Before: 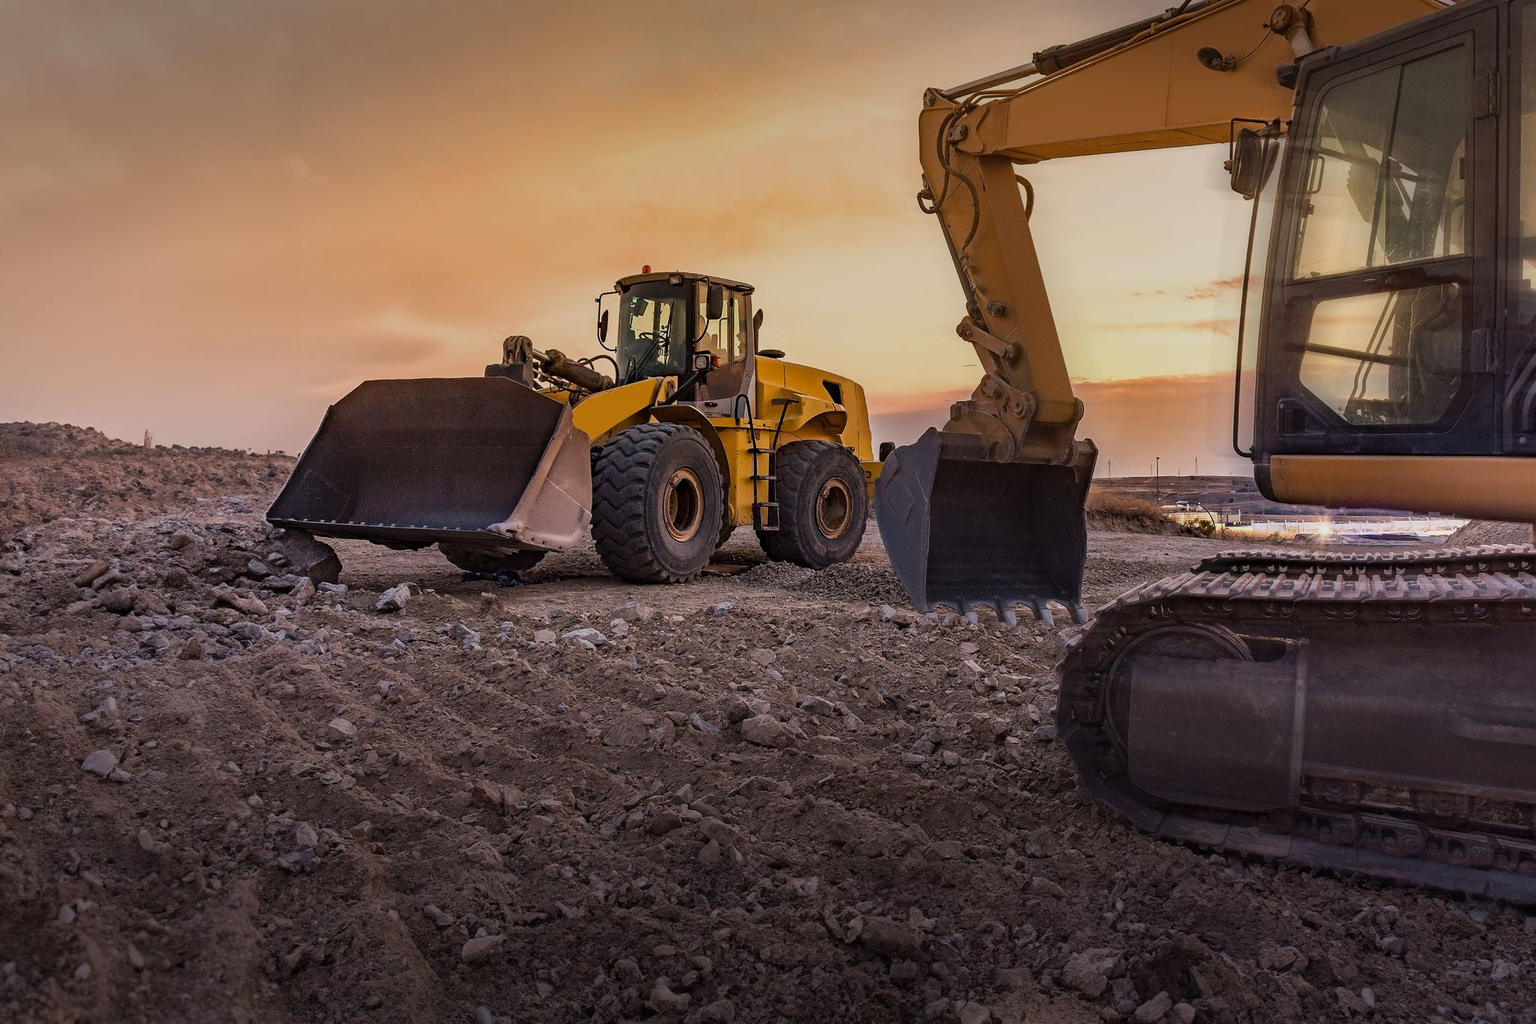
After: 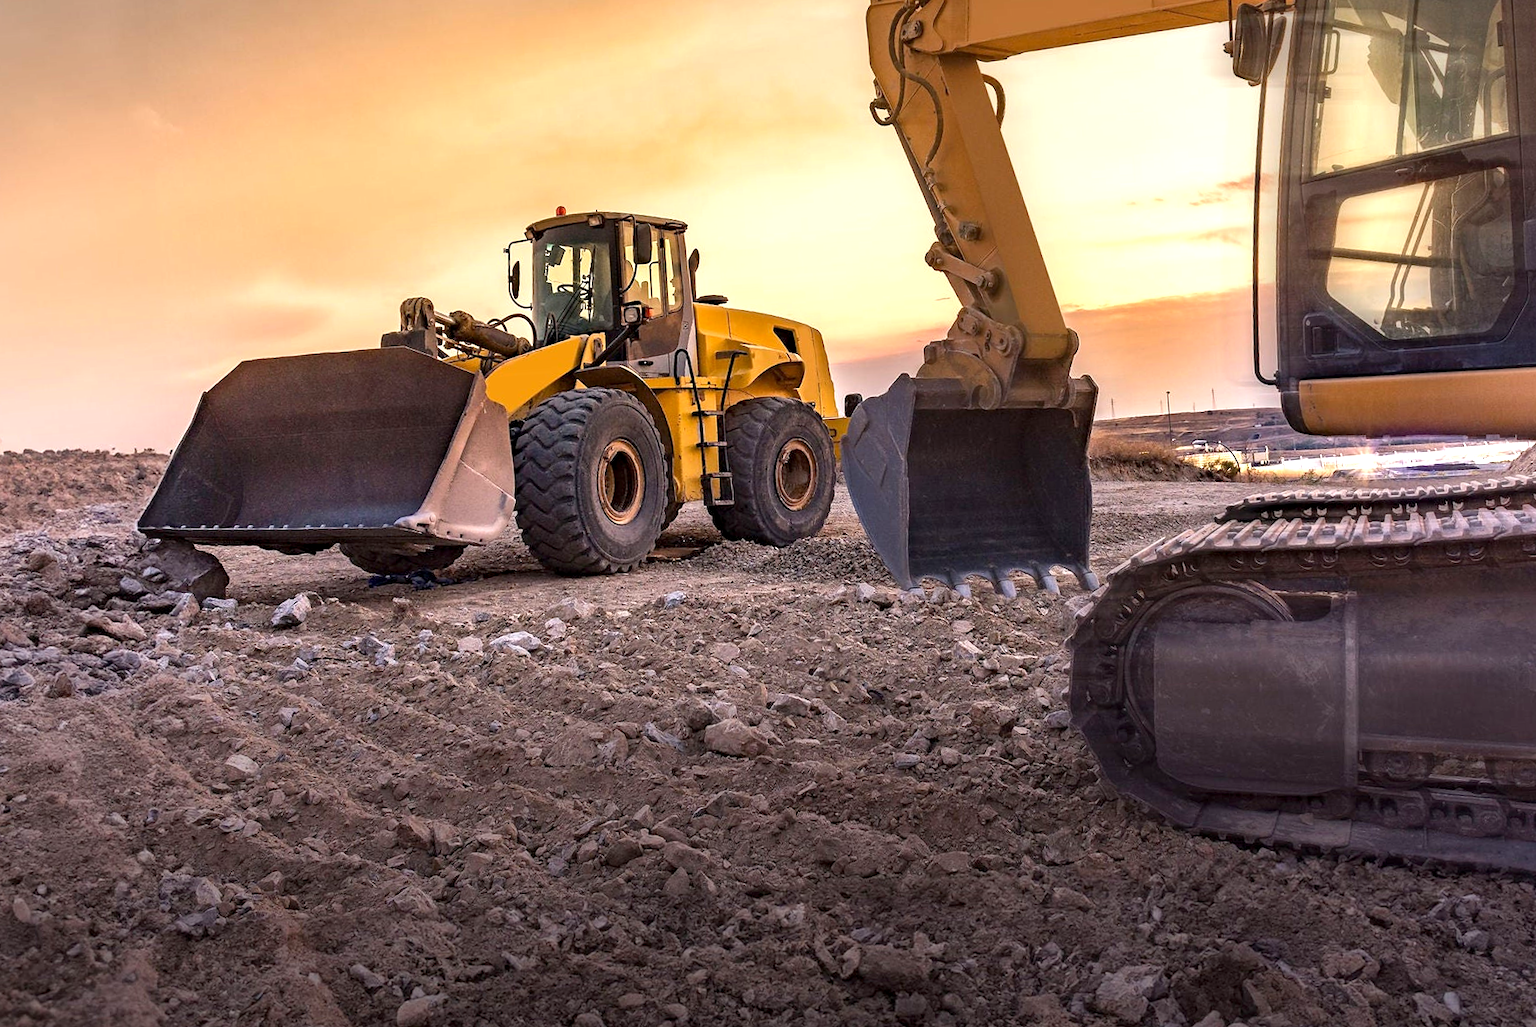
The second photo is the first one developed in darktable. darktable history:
crop and rotate: angle 3.63°, left 6.003%, top 5.672%
exposure: black level correction 0.001, exposure 1 EV, compensate highlight preservation false
